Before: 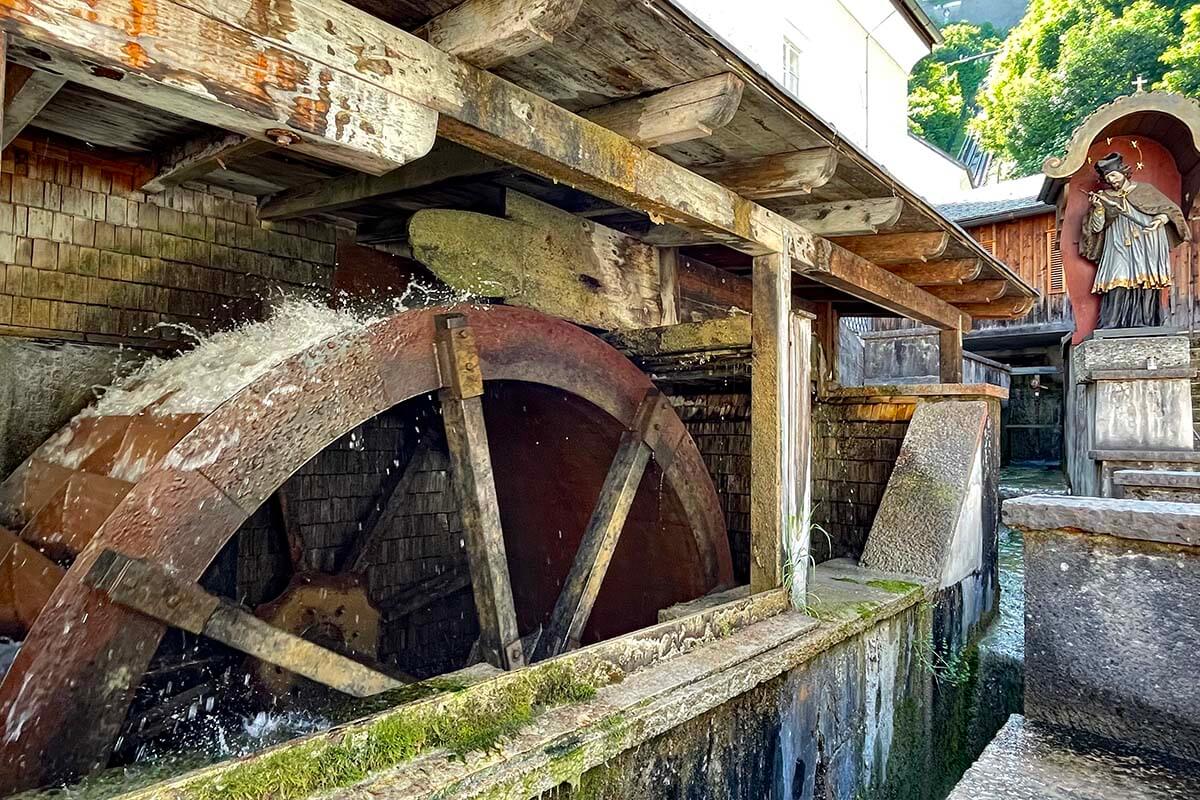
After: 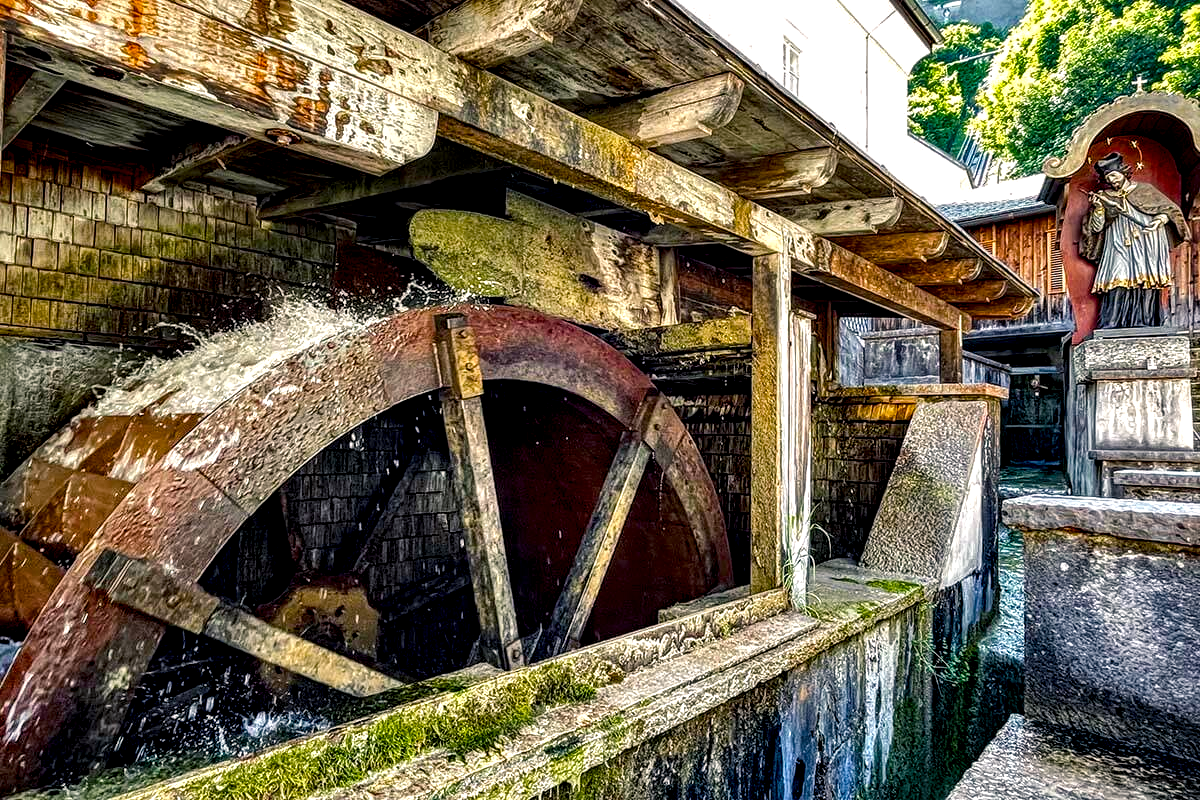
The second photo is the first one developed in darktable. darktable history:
color balance rgb: shadows lift › chroma 4.21%, shadows lift › hue 252.22°, highlights gain › chroma 1.36%, highlights gain › hue 50.24°, perceptual saturation grading › mid-tones 6.33%, perceptual saturation grading › shadows 72.44%, perceptual brilliance grading › highlights 11.59%, contrast 5.05%
exposure: exposure -0.462 EV, compensate highlight preservation false
local contrast: highlights 19%, detail 186%
shadows and highlights: low approximation 0.01, soften with gaussian
